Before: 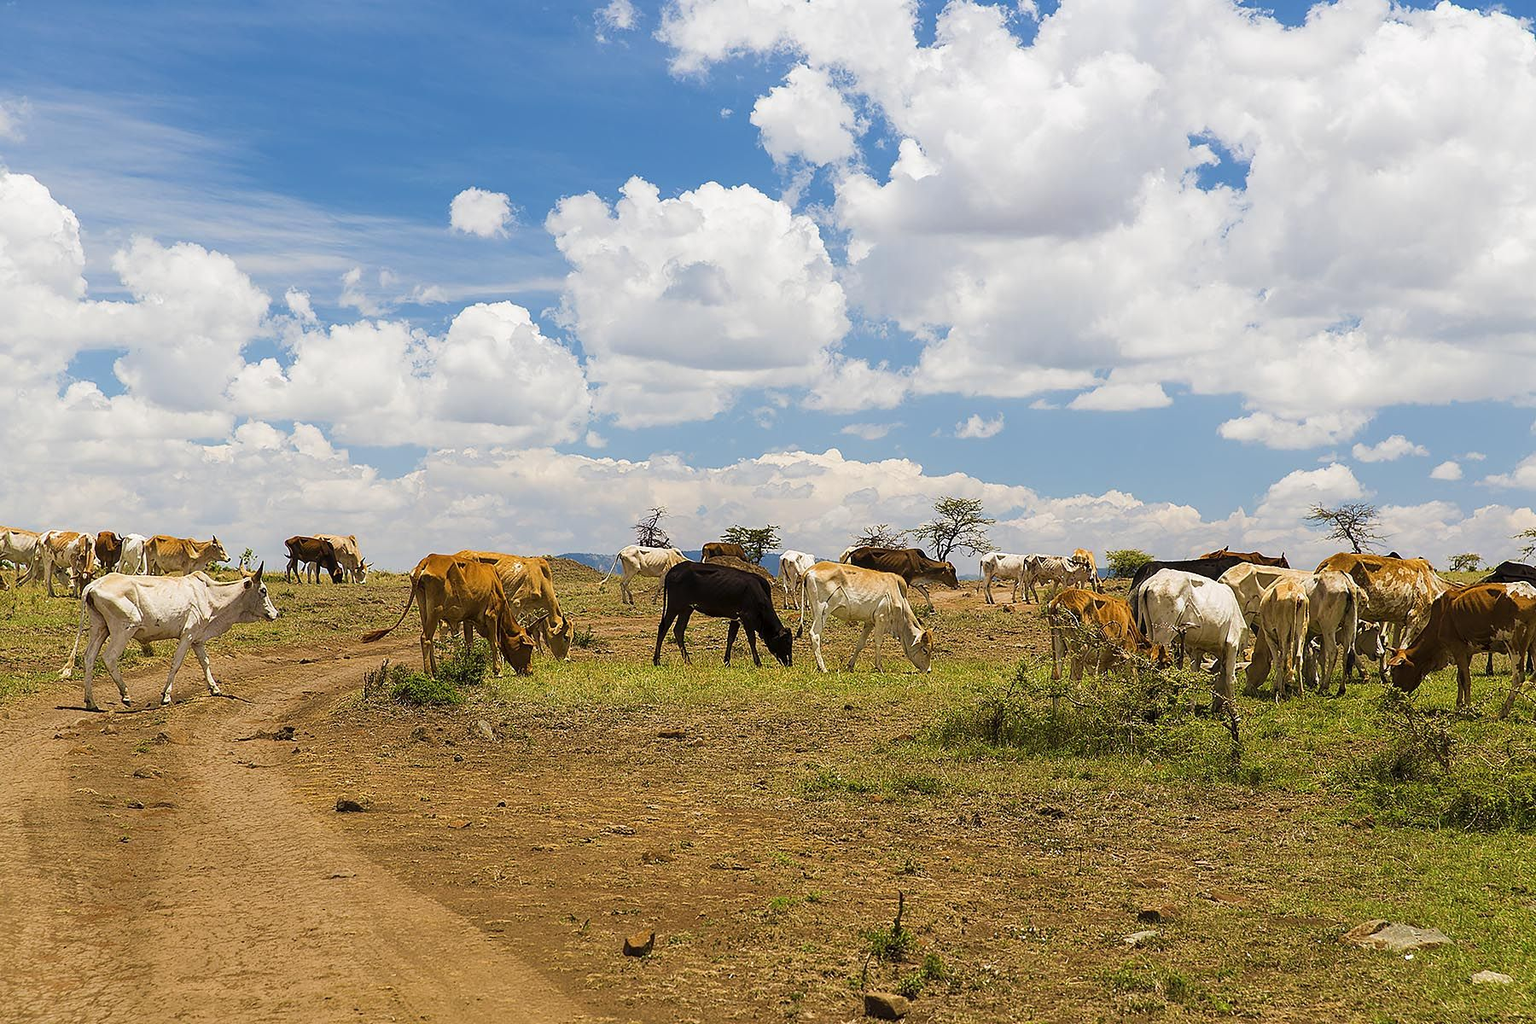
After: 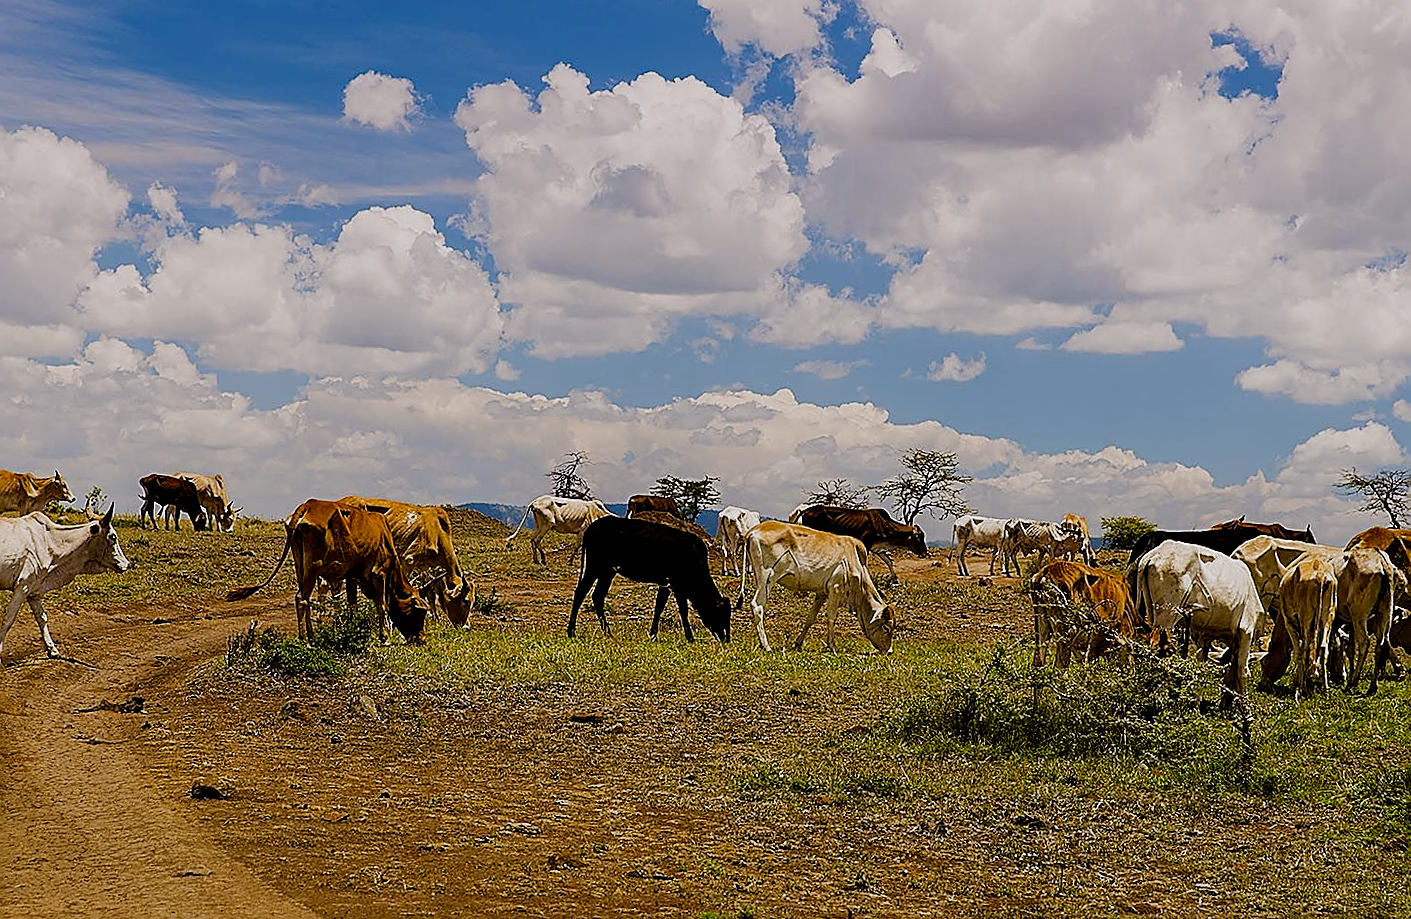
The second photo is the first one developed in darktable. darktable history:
crop and rotate: left 10.071%, top 10.071%, right 10.02%, bottom 10.02%
color balance: mode lift, gamma, gain (sRGB)
rotate and perspective: rotation 1.57°, crop left 0.018, crop right 0.982, crop top 0.039, crop bottom 0.961
filmic rgb: black relative exposure -8.2 EV, white relative exposure 2.2 EV, threshold 3 EV, hardness 7.11, latitude 75%, contrast 1.325, highlights saturation mix -2%, shadows ↔ highlights balance 30%, preserve chrominance no, color science v5 (2021), contrast in shadows safe, contrast in highlights safe, enable highlight reconstruction true
sharpen: on, module defaults
exposure: black level correction 0.009, exposure -0.637 EV, compensate highlight preservation false
color zones: curves: ch0 [(0.068, 0.464) (0.25, 0.5) (0.48, 0.508) (0.75, 0.536) (0.886, 0.476) (0.967, 0.456)]; ch1 [(0.066, 0.456) (0.25, 0.5) (0.616, 0.508) (0.746, 0.56) (0.934, 0.444)]
graduated density: density 0.38 EV, hardness 21%, rotation -6.11°, saturation 32%
